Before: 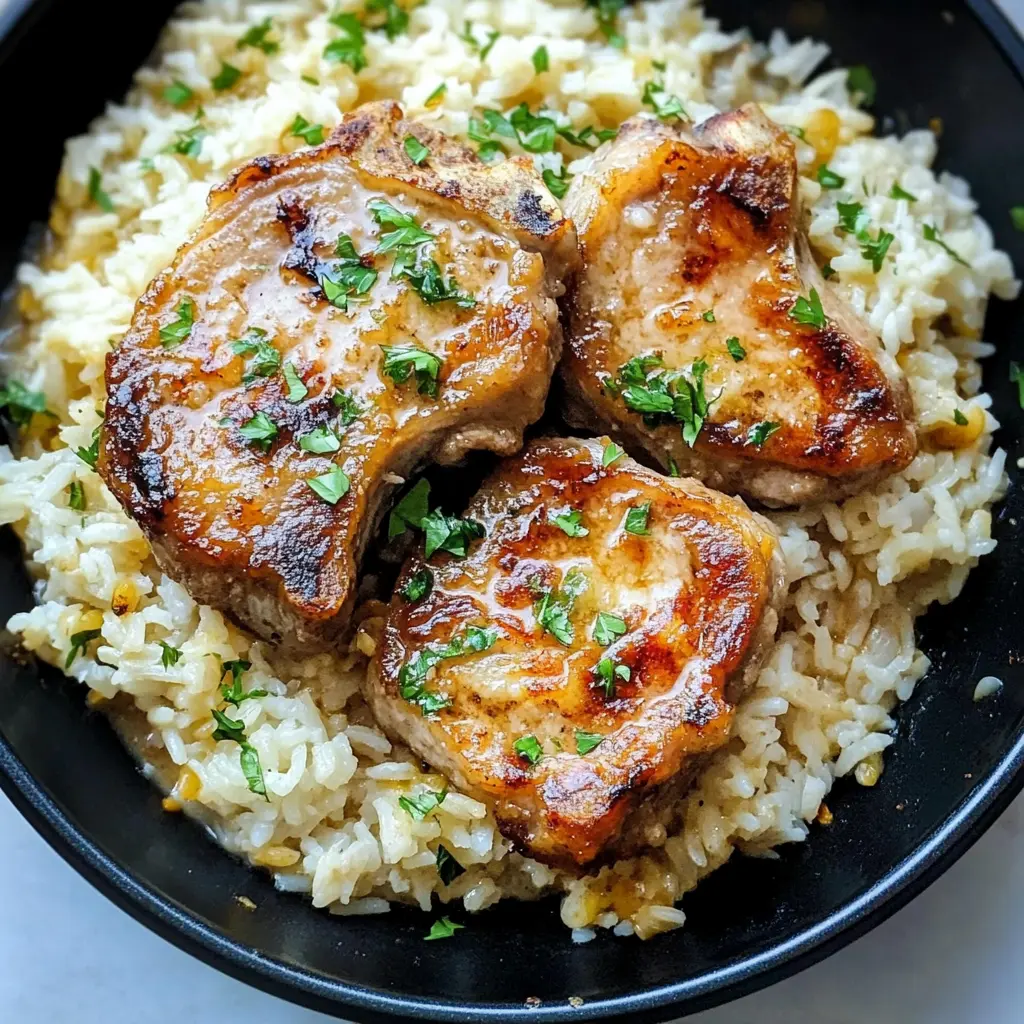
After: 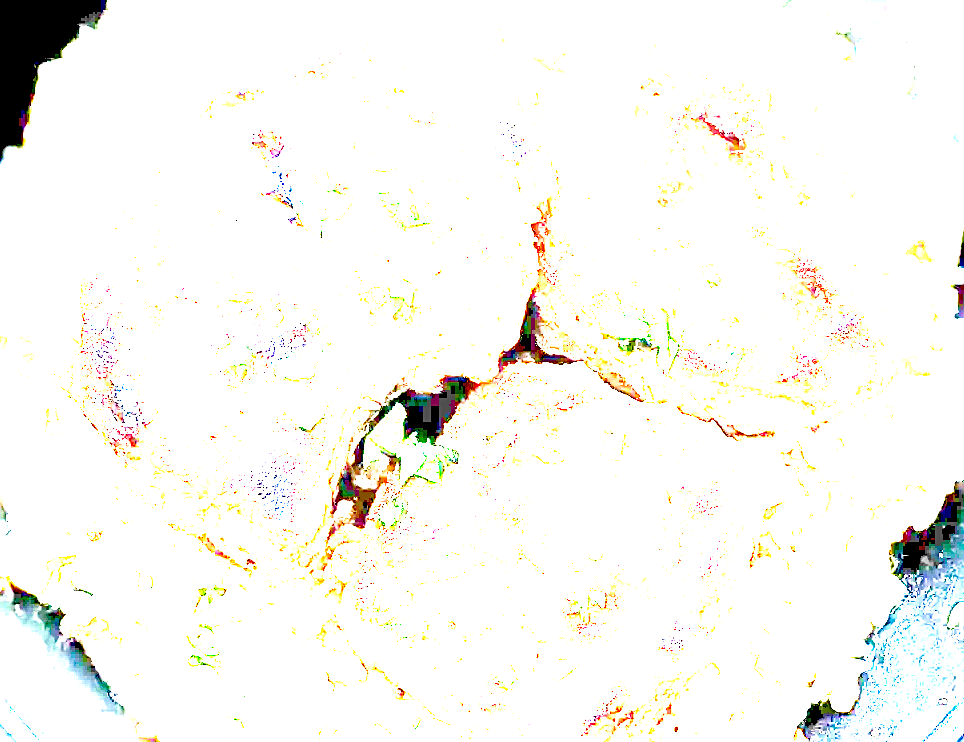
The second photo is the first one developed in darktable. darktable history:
exposure: exposure 7.976 EV, compensate highlight preservation false
crop: left 2.473%, top 7.272%, right 3.38%, bottom 20.224%
velvia: on, module defaults
sharpen: on, module defaults
